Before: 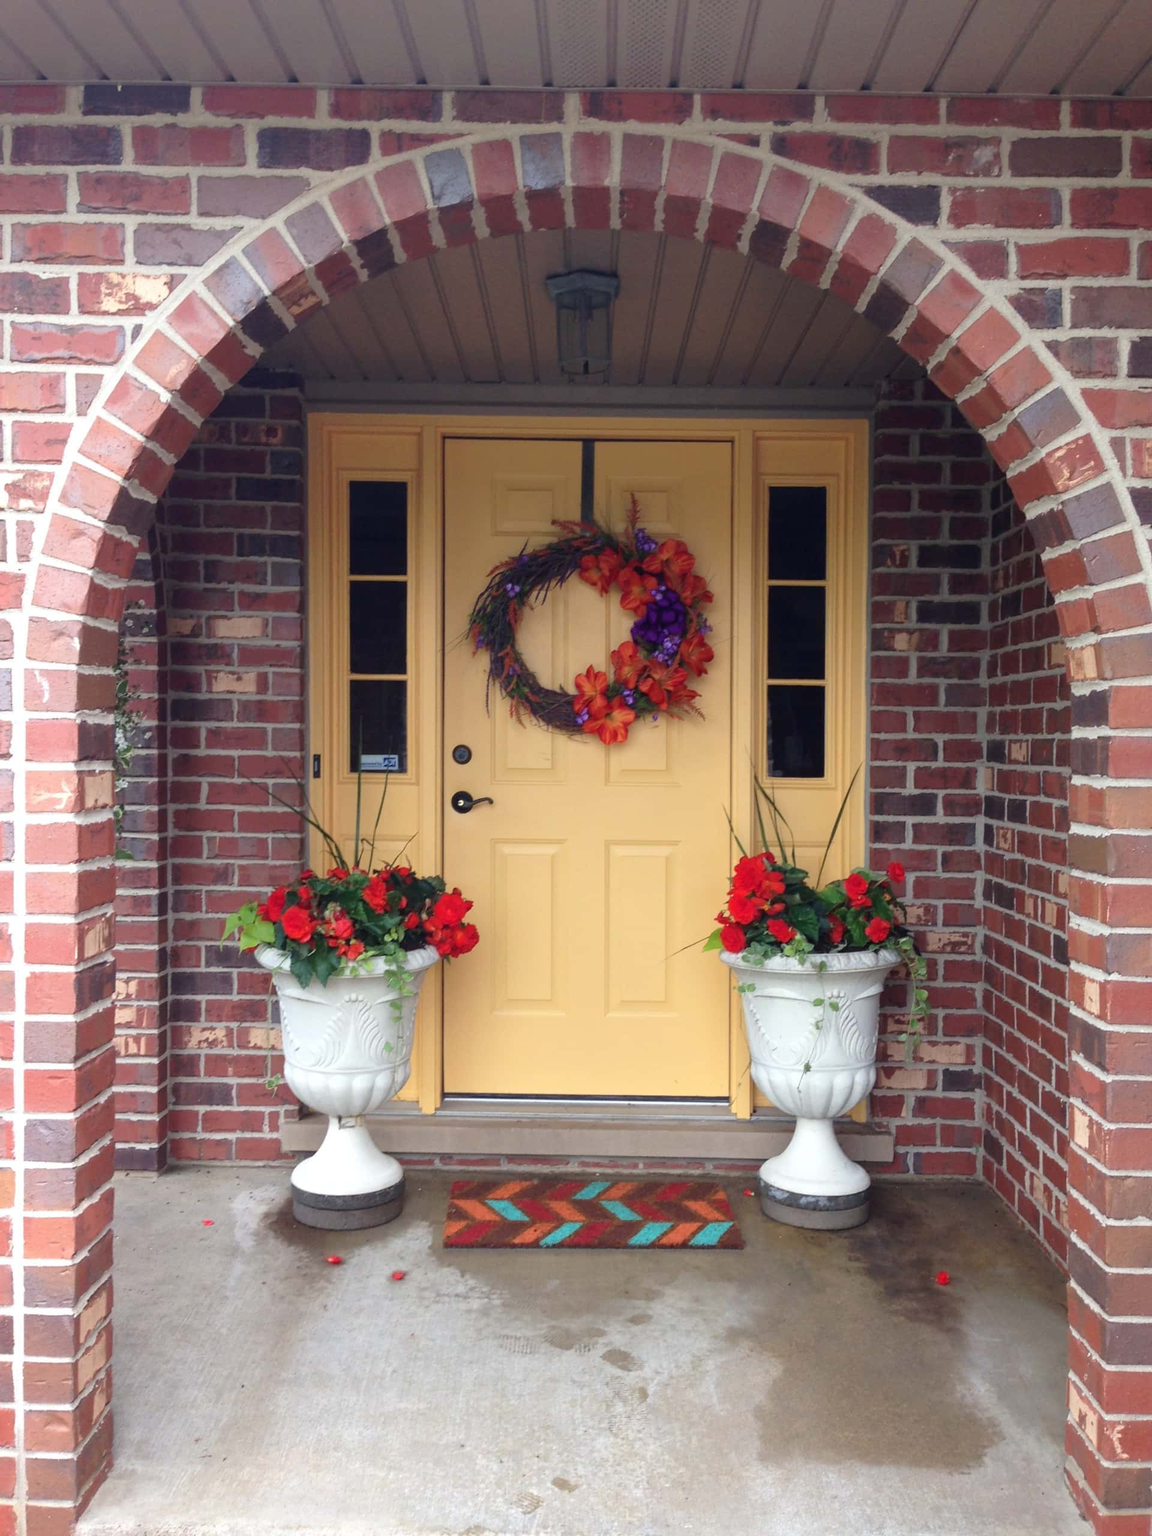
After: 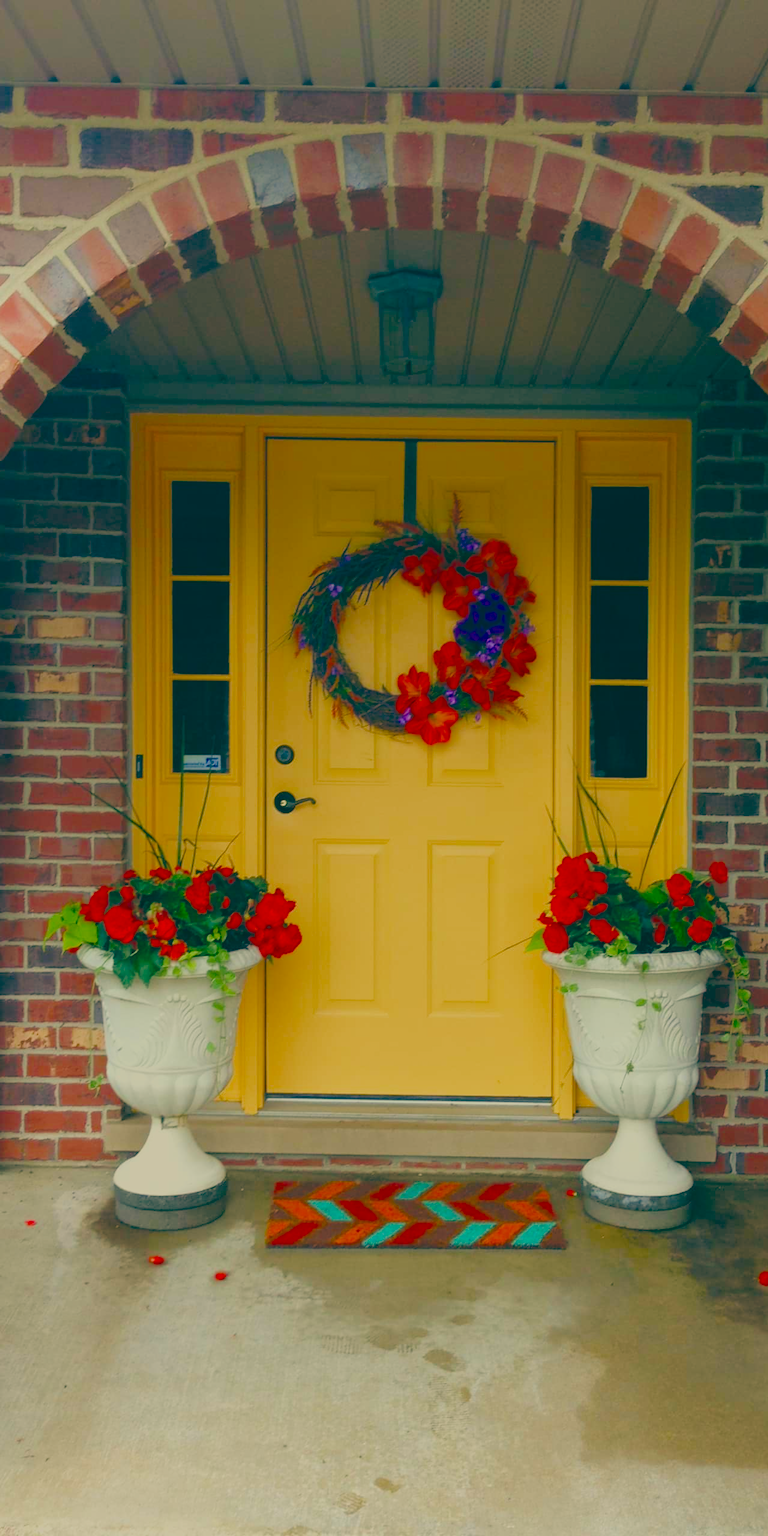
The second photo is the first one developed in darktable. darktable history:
color balance rgb: shadows lift › chroma 3%, shadows lift › hue 280.8°, power › hue 330°, highlights gain › chroma 3%, highlights gain › hue 75.6°, global offset › luminance 0.7%, perceptual saturation grading › global saturation 20%, perceptual saturation grading › highlights -25%, perceptual saturation grading › shadows 50%, global vibrance 20.33%
crop and rotate: left 15.446%, right 17.836%
filmic rgb: black relative exposure -8.79 EV, white relative exposure 4.98 EV, threshold 6 EV, target black luminance 0%, hardness 3.77, latitude 66.34%, contrast 0.822, highlights saturation mix 10%, shadows ↔ highlights balance 20%, add noise in highlights 0.1, color science v4 (2020), iterations of high-quality reconstruction 0, type of noise poissonian, enable highlight reconstruction true
color balance: lift [1.005, 0.99, 1.007, 1.01], gamma [1, 1.034, 1.032, 0.966], gain [0.873, 1.055, 1.067, 0.933]
